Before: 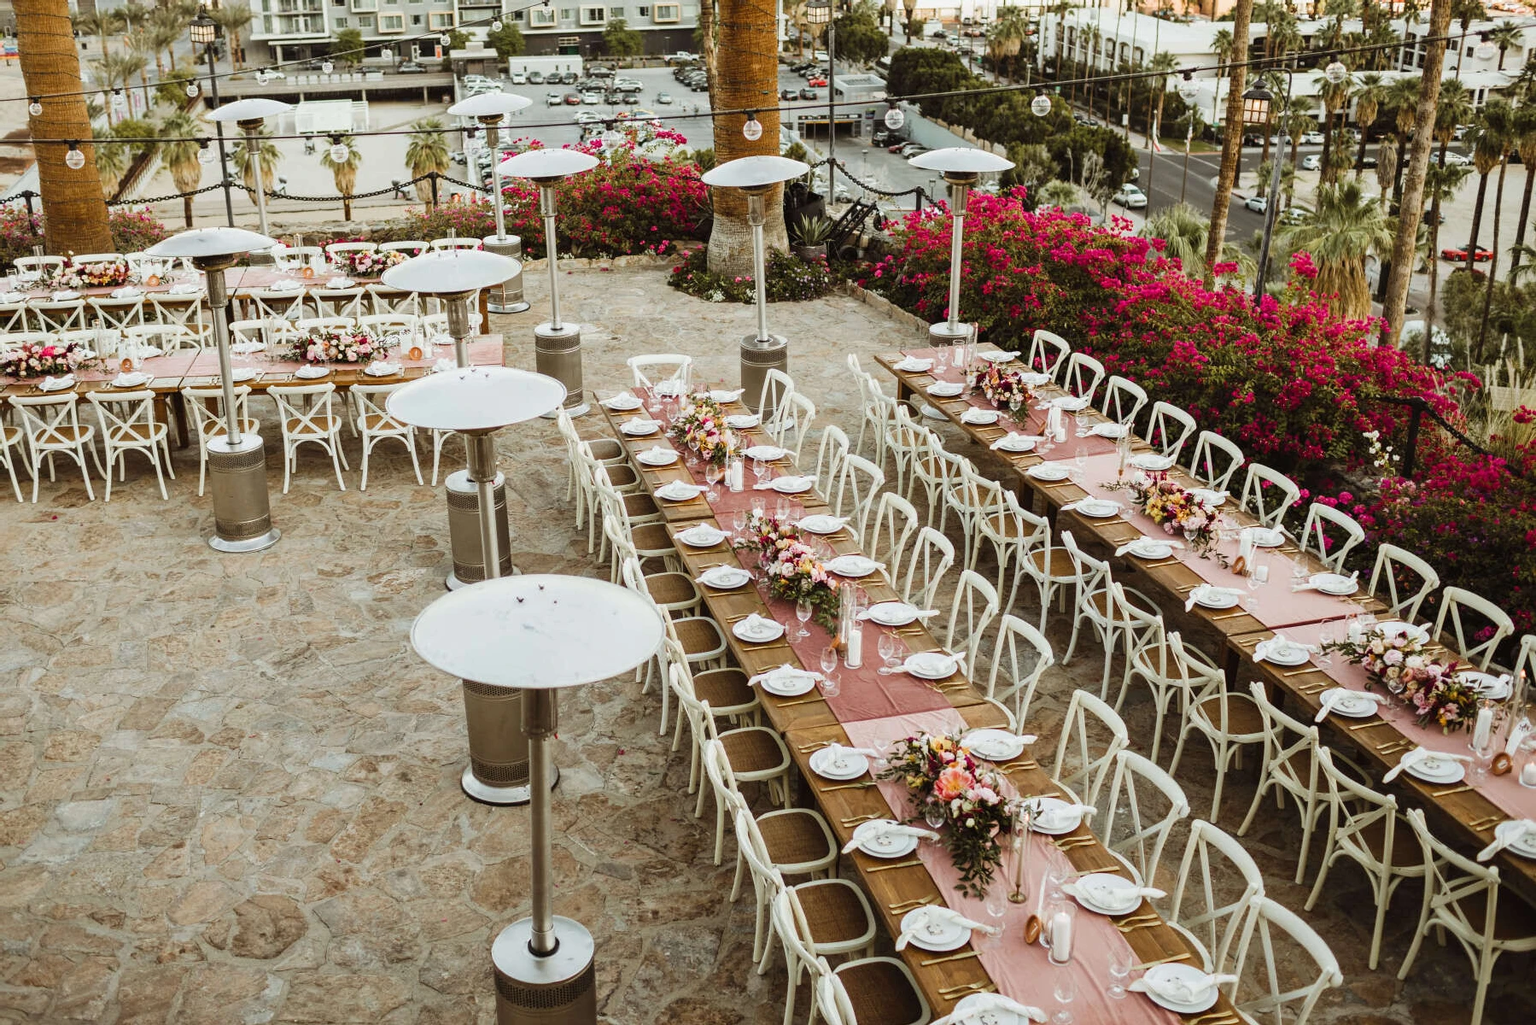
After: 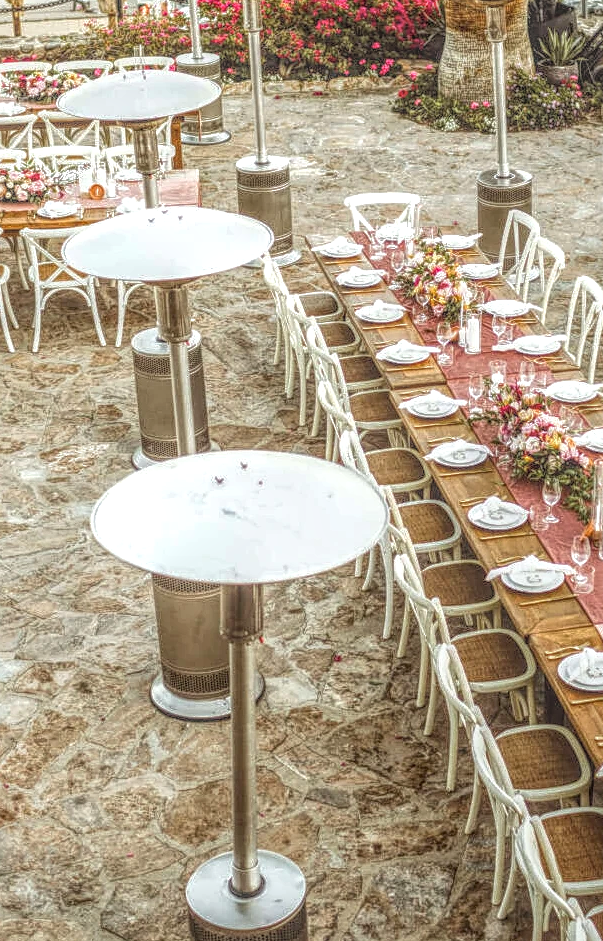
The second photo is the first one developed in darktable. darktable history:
local contrast: highlights 0%, shadows 0%, detail 200%, midtone range 0.25
crop and rotate: left 21.77%, top 18.528%, right 44.676%, bottom 2.997%
exposure: black level correction 0.001, exposure 0.5 EV, compensate exposure bias true, compensate highlight preservation false
sharpen: amount 0.2
